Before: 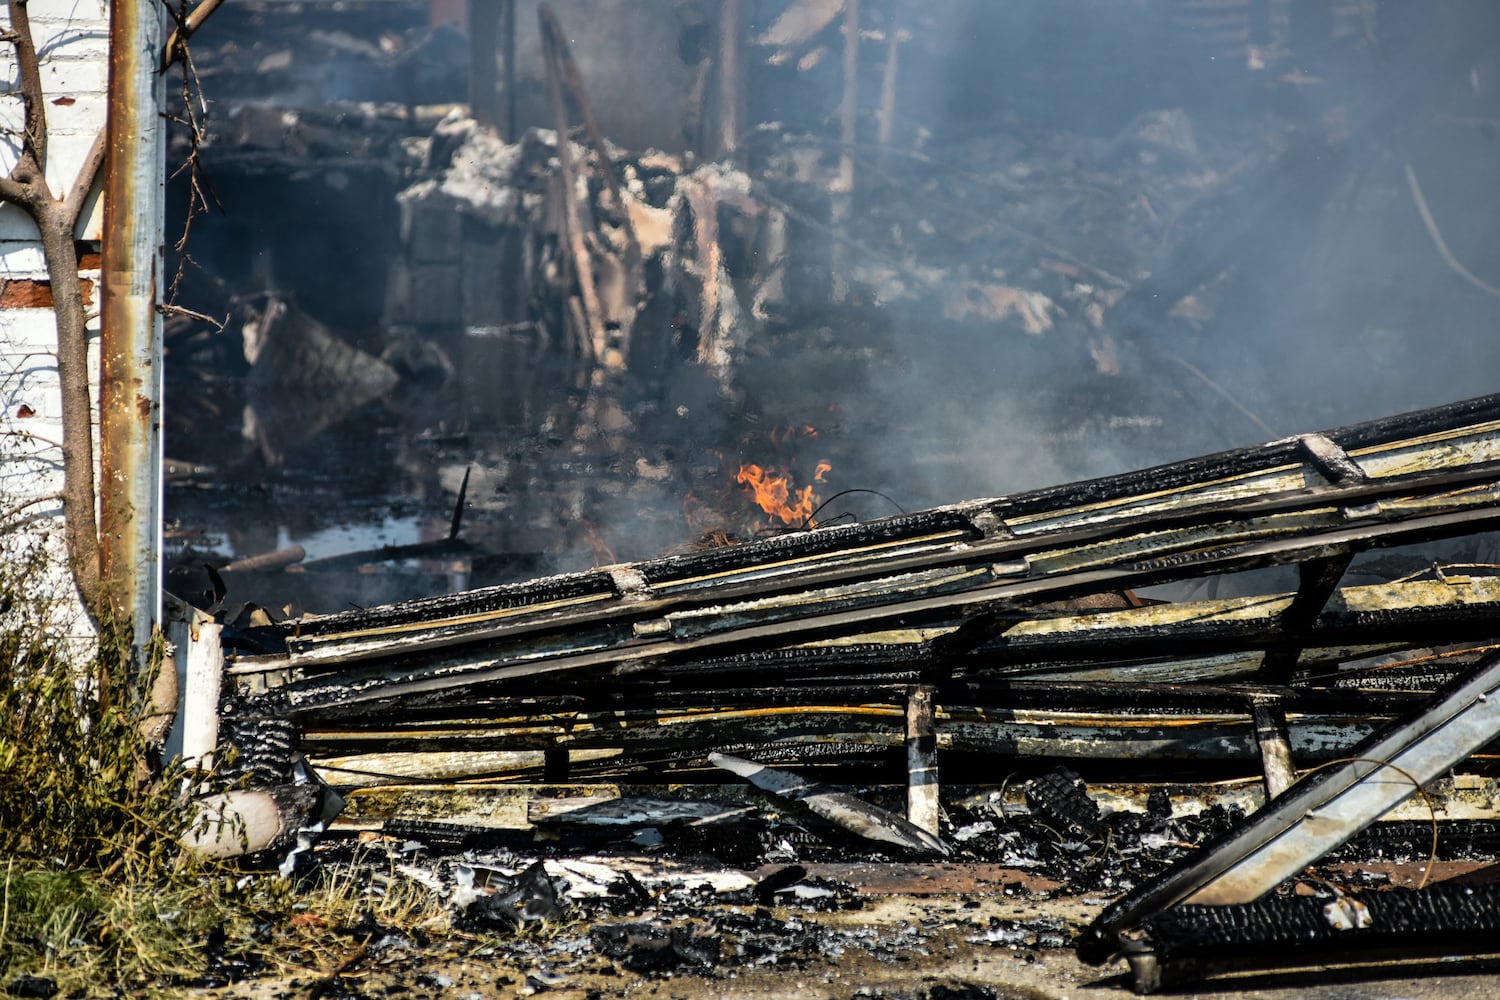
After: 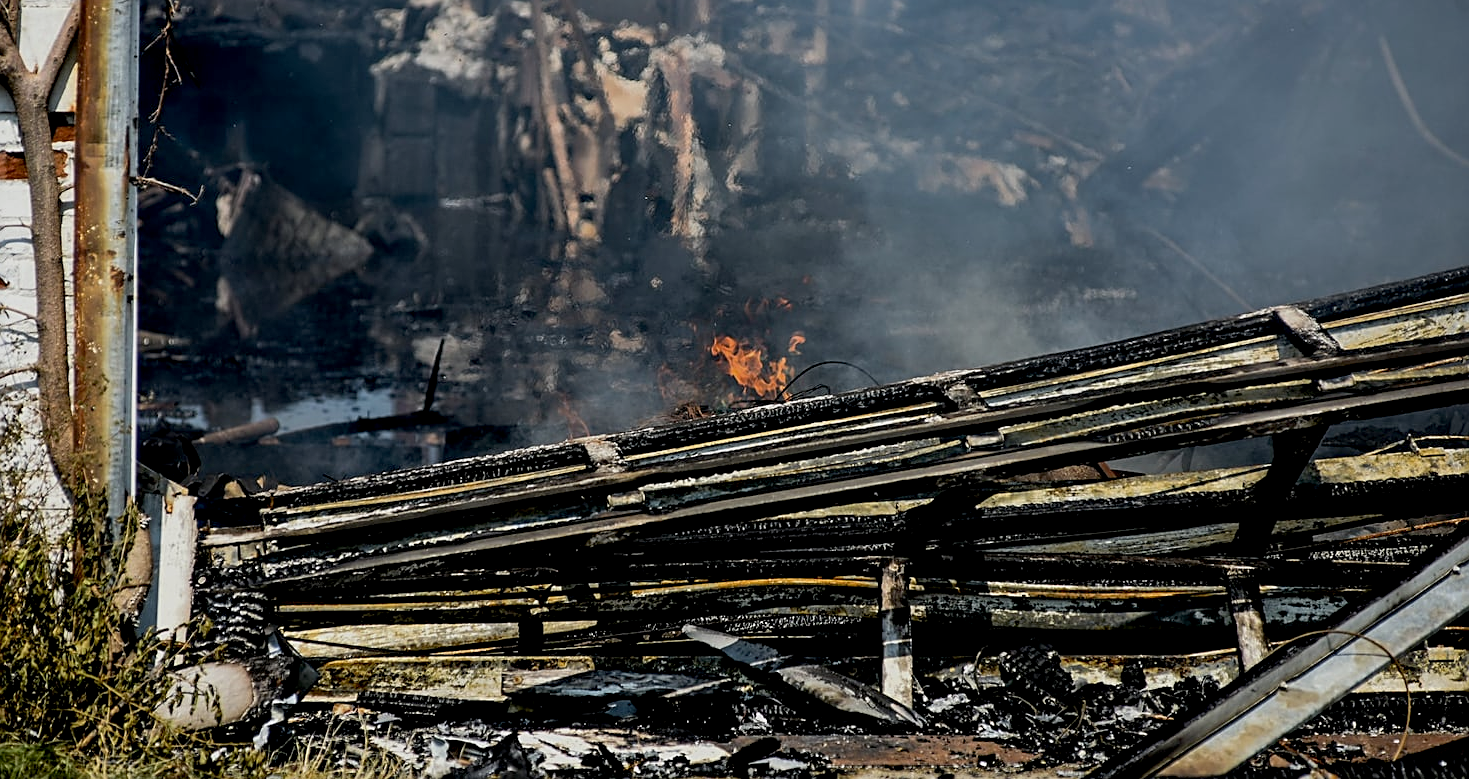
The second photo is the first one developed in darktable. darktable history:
crop and rotate: left 1.814%, top 12.818%, right 0.25%, bottom 9.225%
exposure: black level correction 0.011, exposure -0.478 EV, compensate highlight preservation false
white balance: red 1, blue 1
sharpen: on, module defaults
